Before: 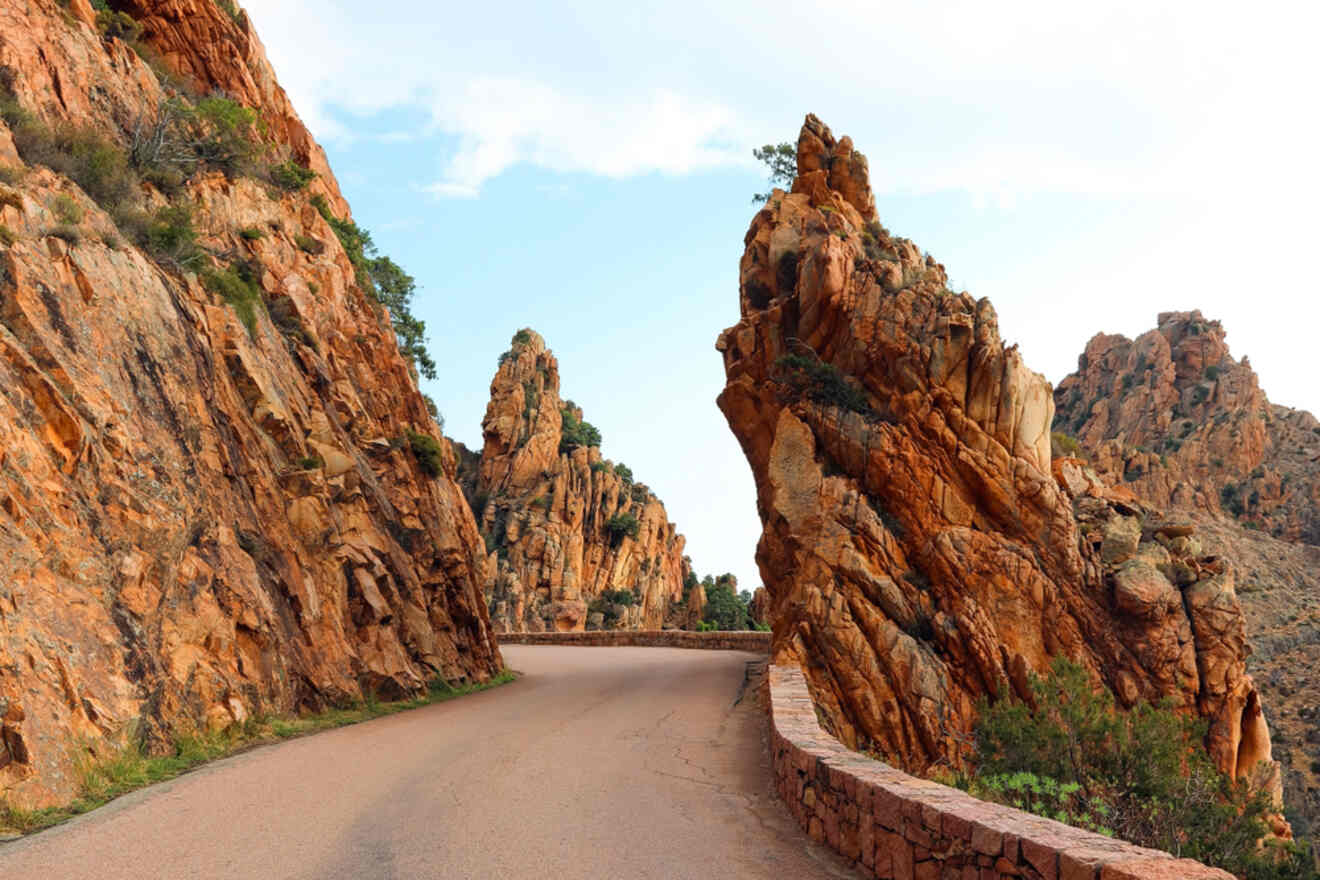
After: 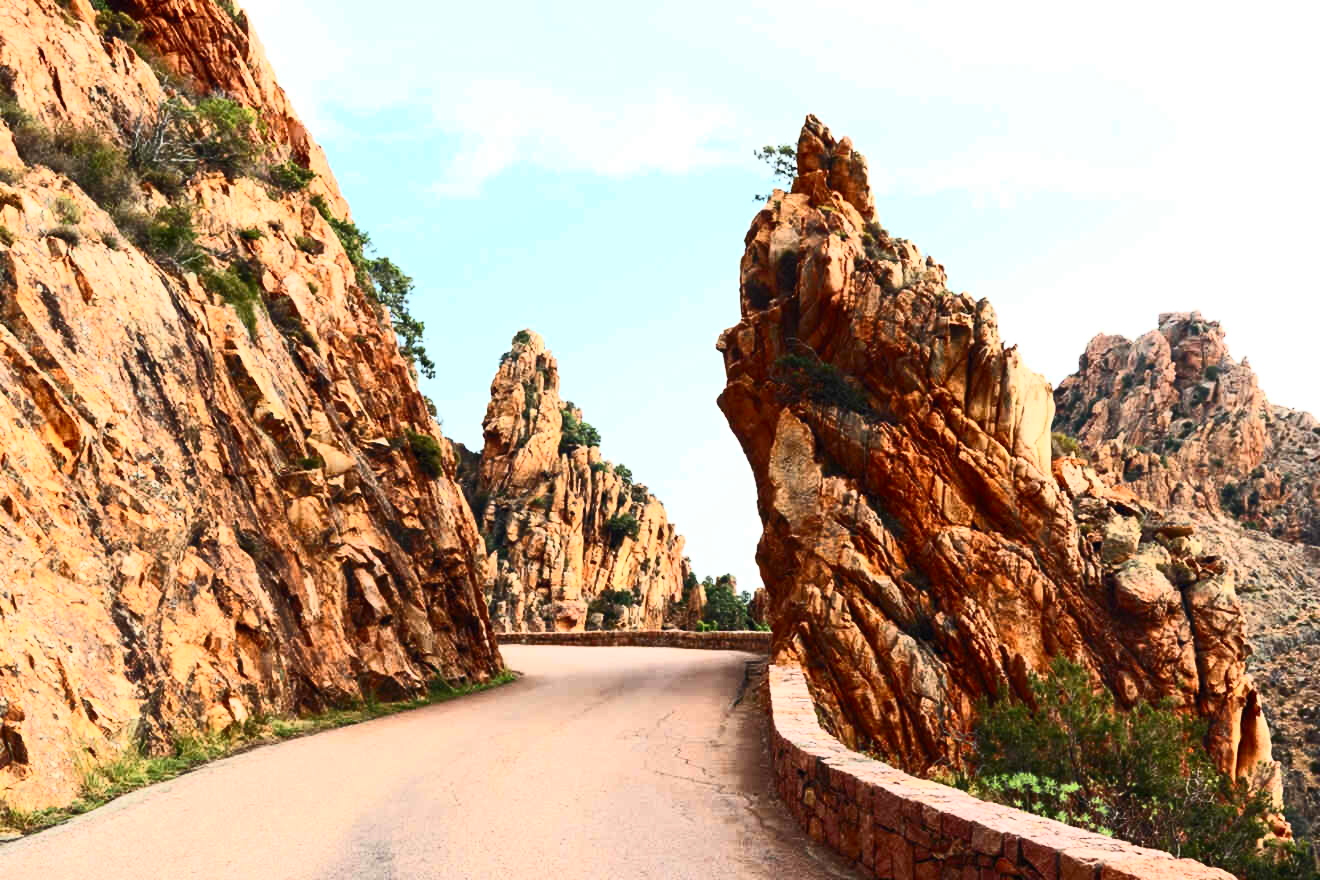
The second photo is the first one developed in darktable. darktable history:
contrast brightness saturation: contrast 0.61, brightness 0.333, saturation 0.149
